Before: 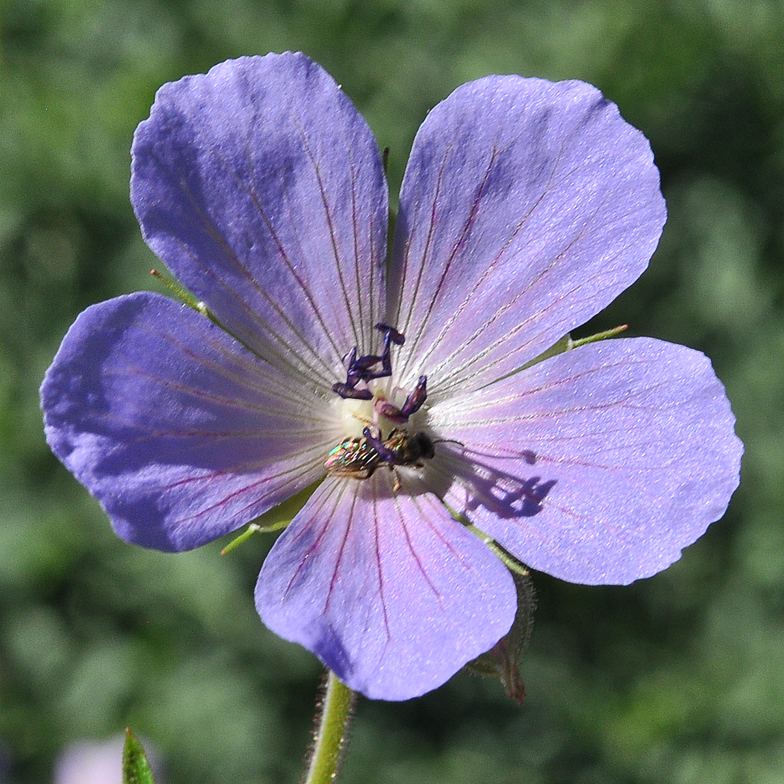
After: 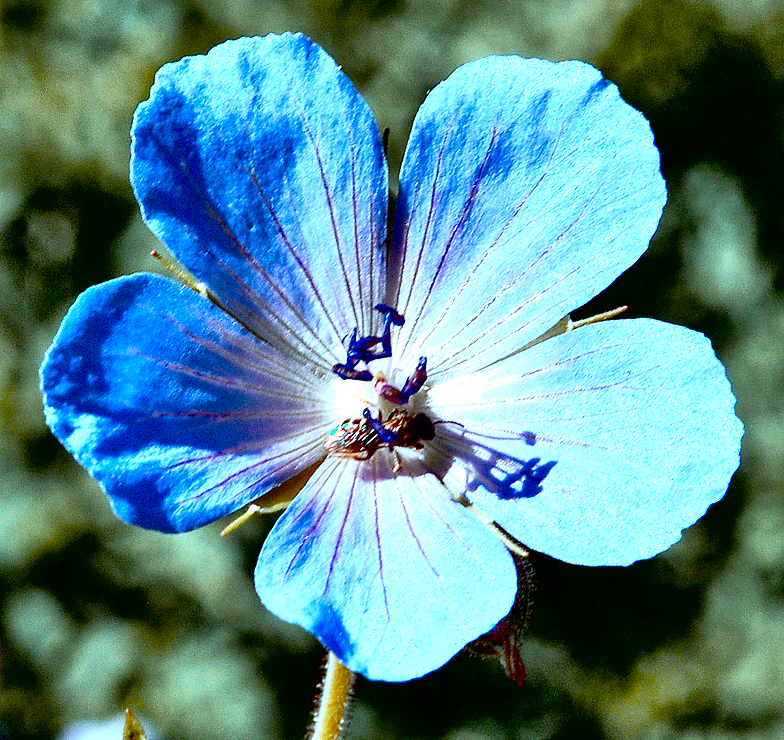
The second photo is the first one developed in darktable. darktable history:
shadows and highlights: shadows -61.68, white point adjustment -5.04, highlights 59.59
exposure: black level correction 0.036, exposure 0.903 EV, compensate exposure bias true, compensate highlight preservation false
color correction: highlights a* -9.74, highlights b* -21.29
local contrast: mode bilateral grid, contrast 21, coarseness 50, detail 178%, midtone range 0.2
crop and rotate: top 2.488%, bottom 3.012%
tone equalizer: edges refinement/feathering 500, mask exposure compensation -1.57 EV, preserve details no
color zones: curves: ch1 [(0.263, 0.53) (0.376, 0.287) (0.487, 0.512) (0.748, 0.547) (1, 0.513)]; ch2 [(0.262, 0.45) (0.751, 0.477)]
